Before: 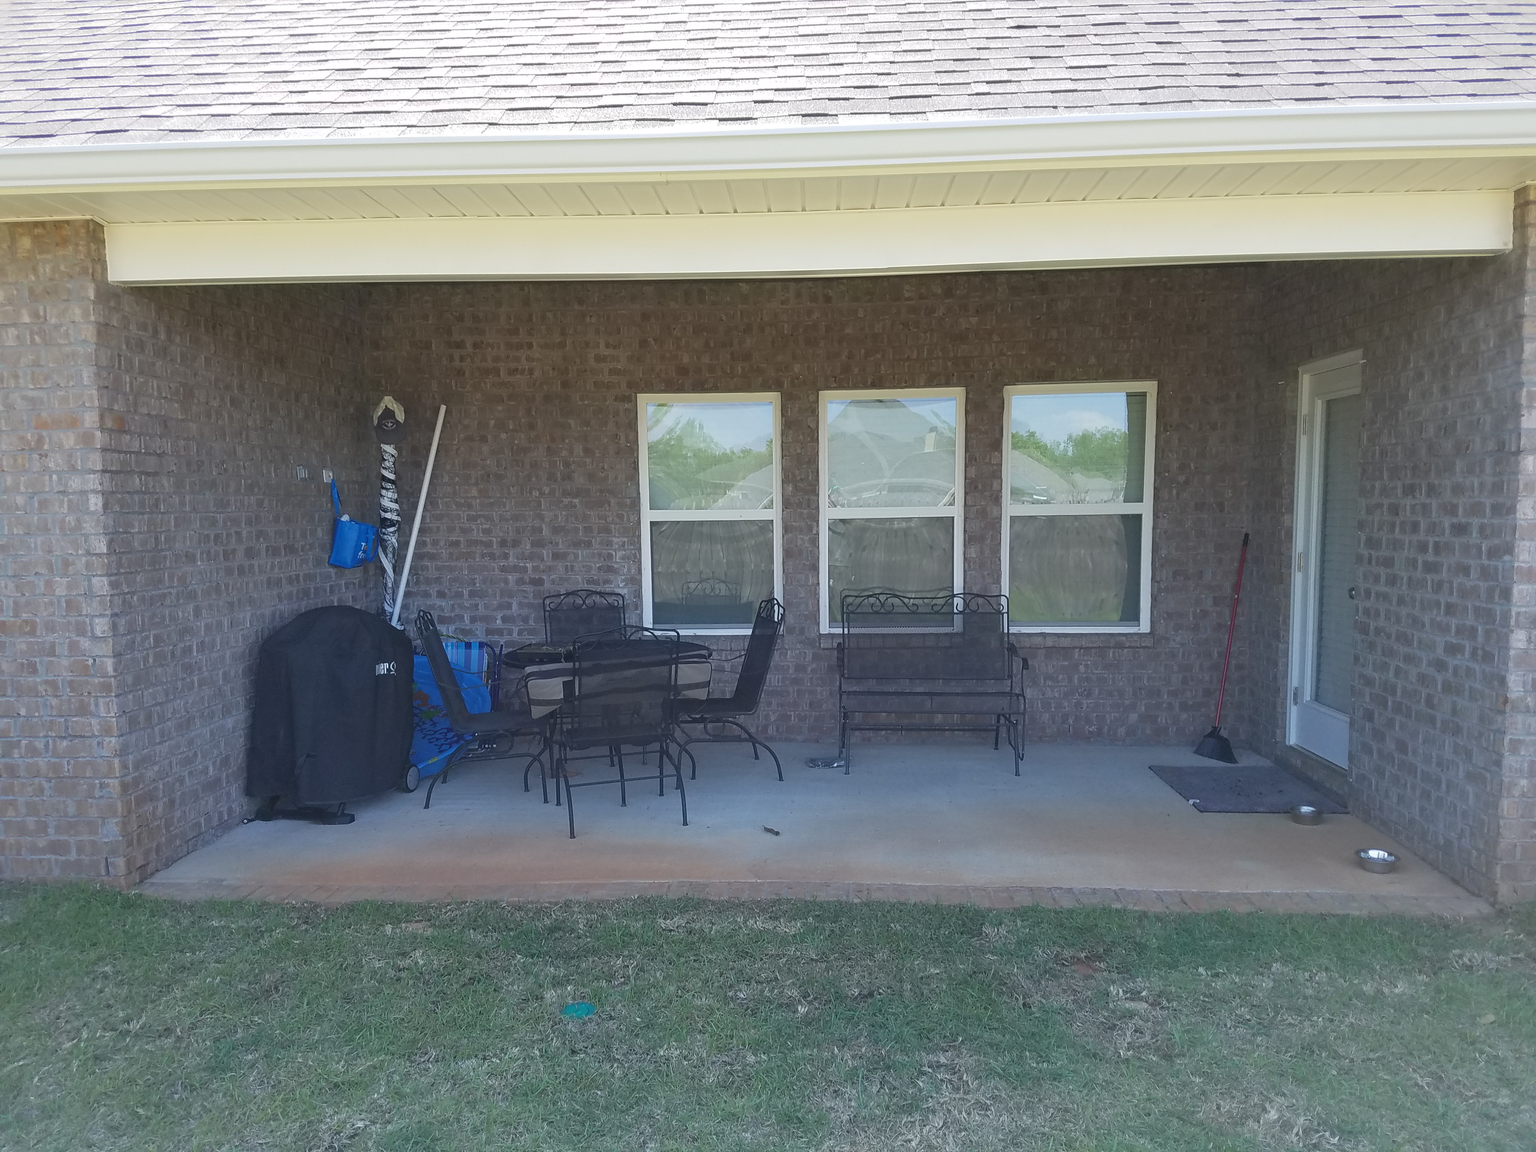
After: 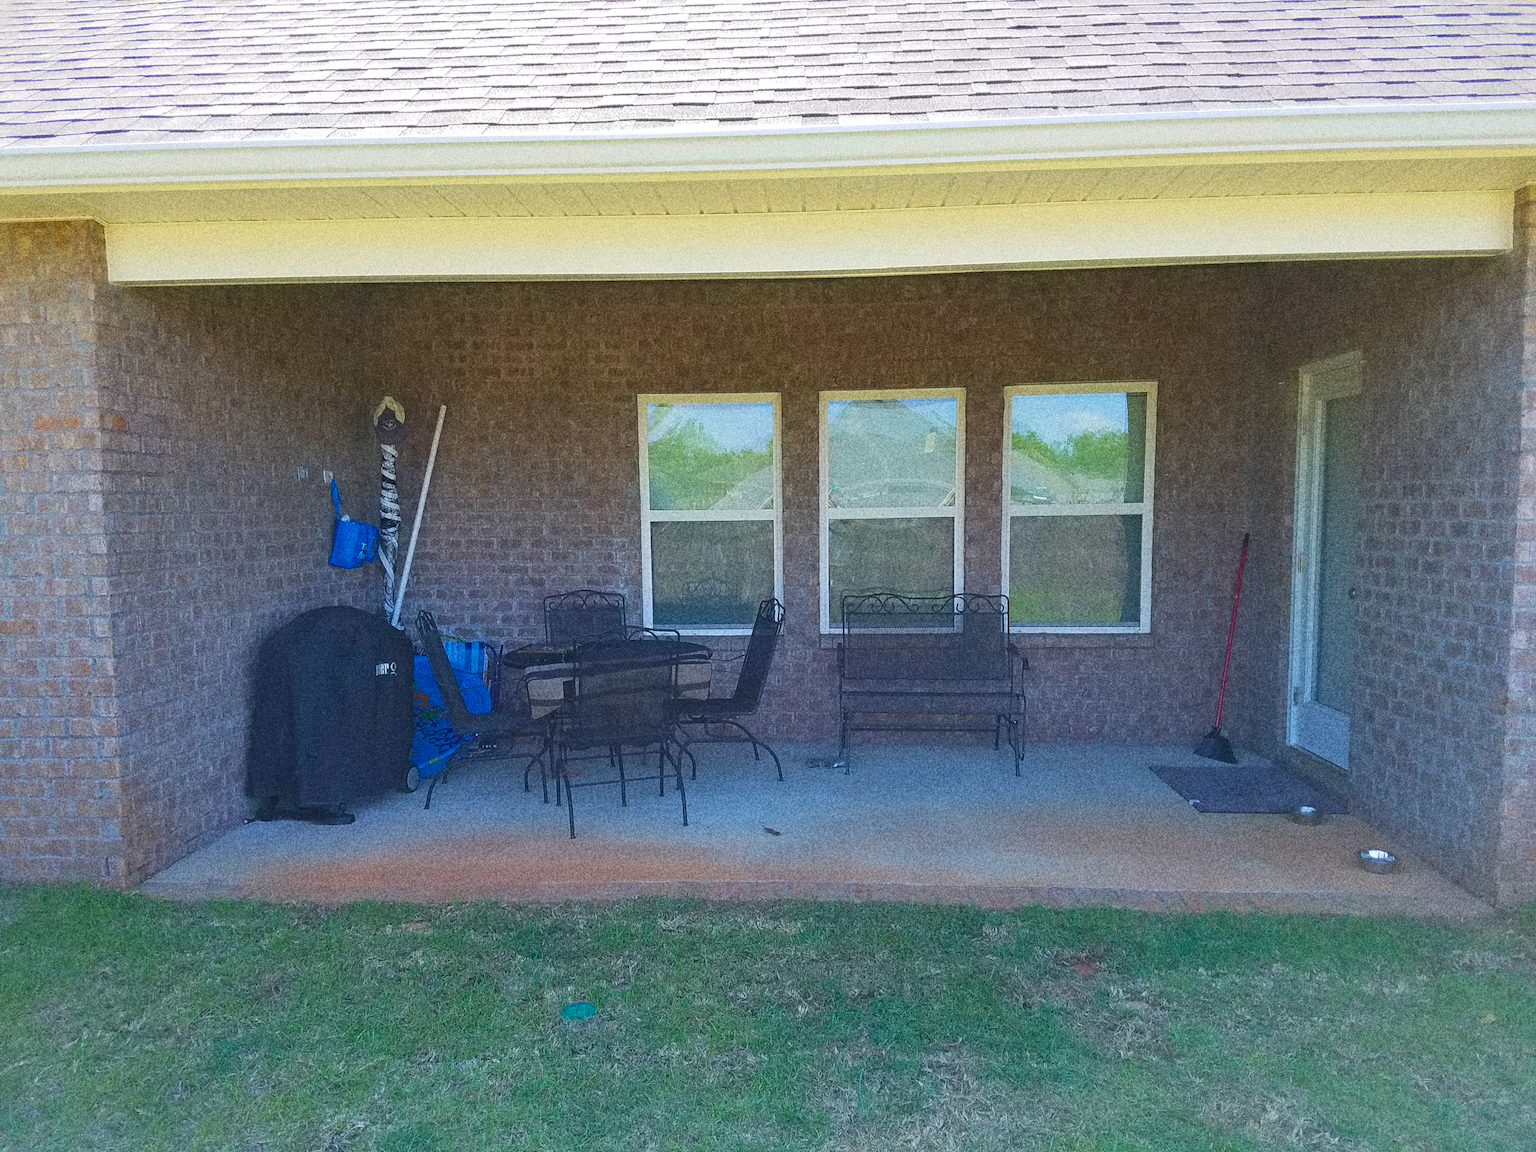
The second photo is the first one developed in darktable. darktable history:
color balance rgb: linear chroma grading › global chroma 15%, perceptual saturation grading › global saturation 30%
velvia: on, module defaults
grain: coarseness 10.62 ISO, strength 55.56%
